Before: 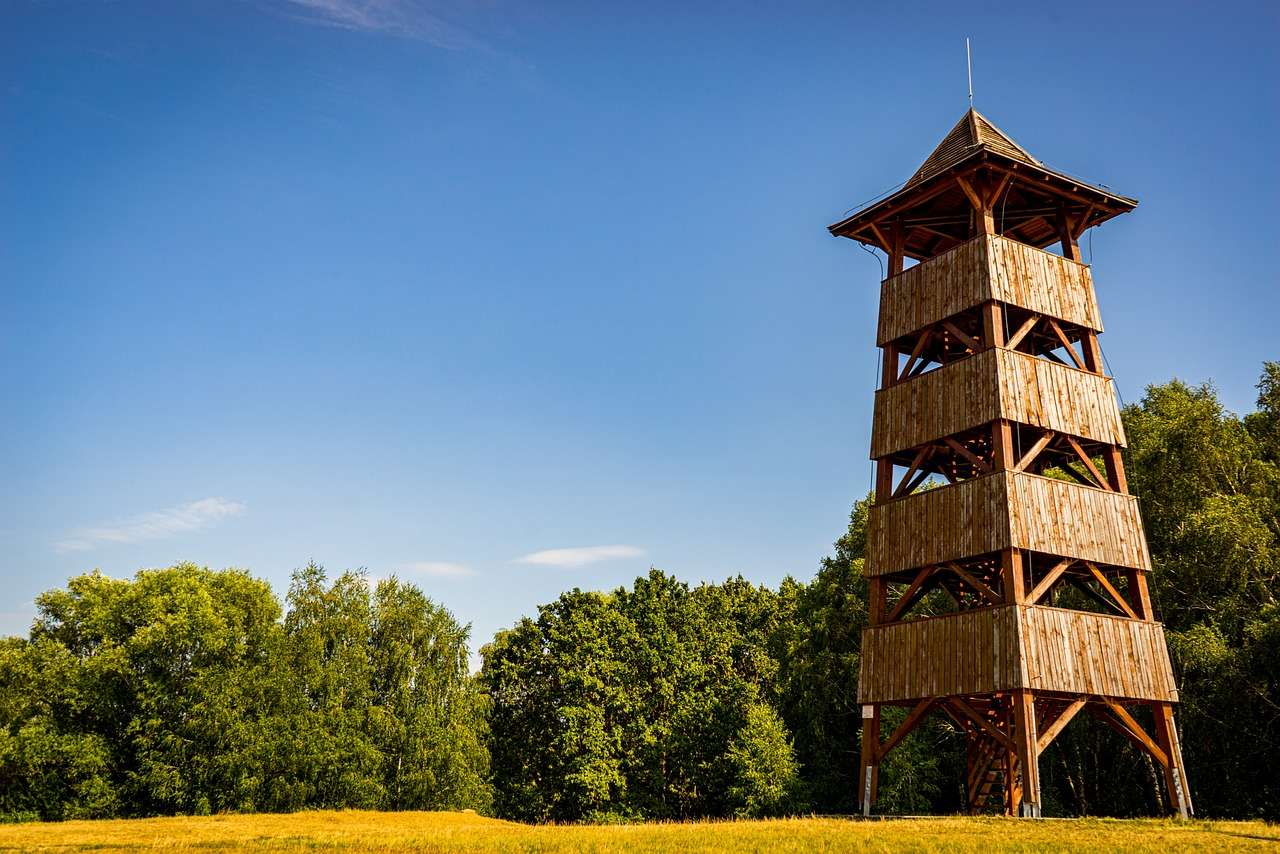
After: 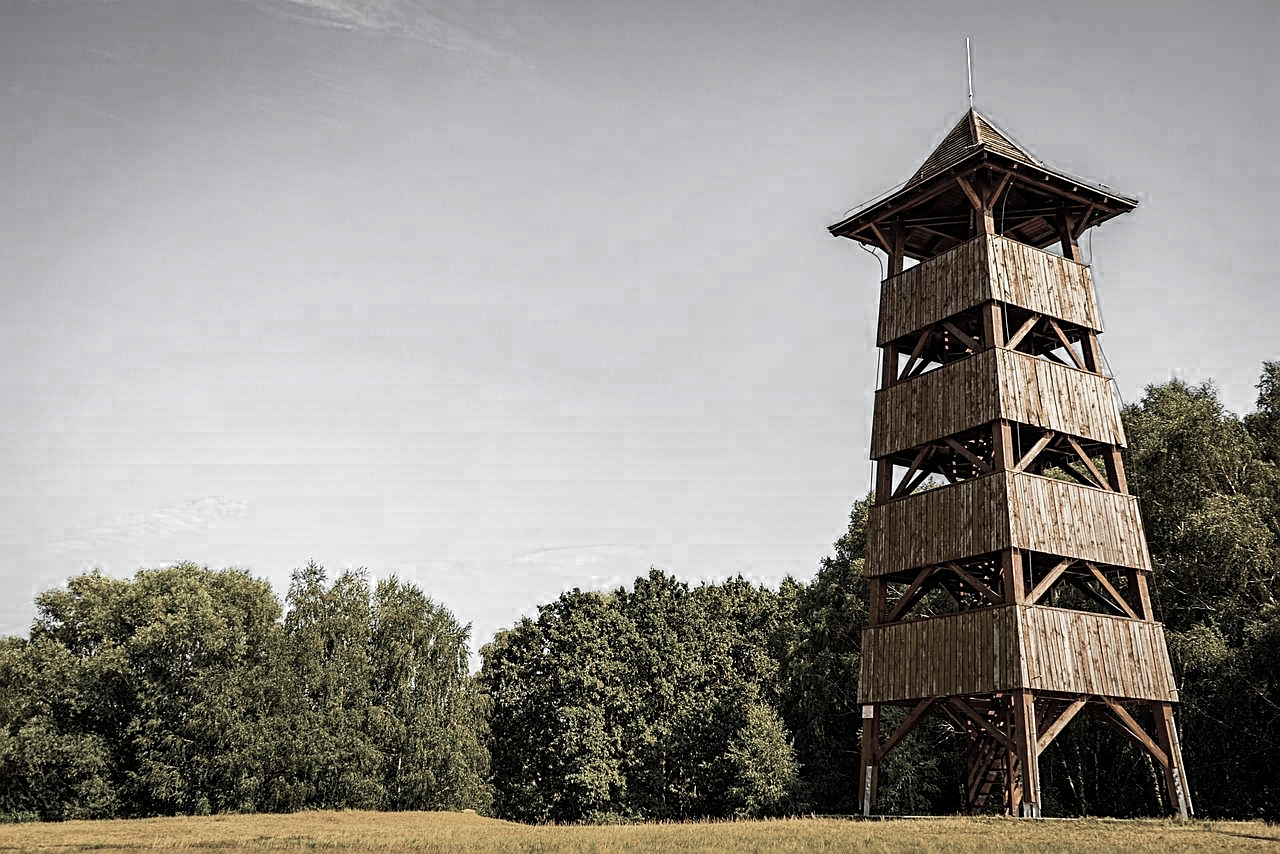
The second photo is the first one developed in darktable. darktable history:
color zones: curves: ch0 [(0, 0.613) (0.01, 0.613) (0.245, 0.448) (0.498, 0.529) (0.642, 0.665) (0.879, 0.777) (0.99, 0.613)]; ch1 [(0, 0.035) (0.121, 0.189) (0.259, 0.197) (0.415, 0.061) (0.589, 0.022) (0.732, 0.022) (0.857, 0.026) (0.991, 0.053)]
sharpen: on, module defaults
